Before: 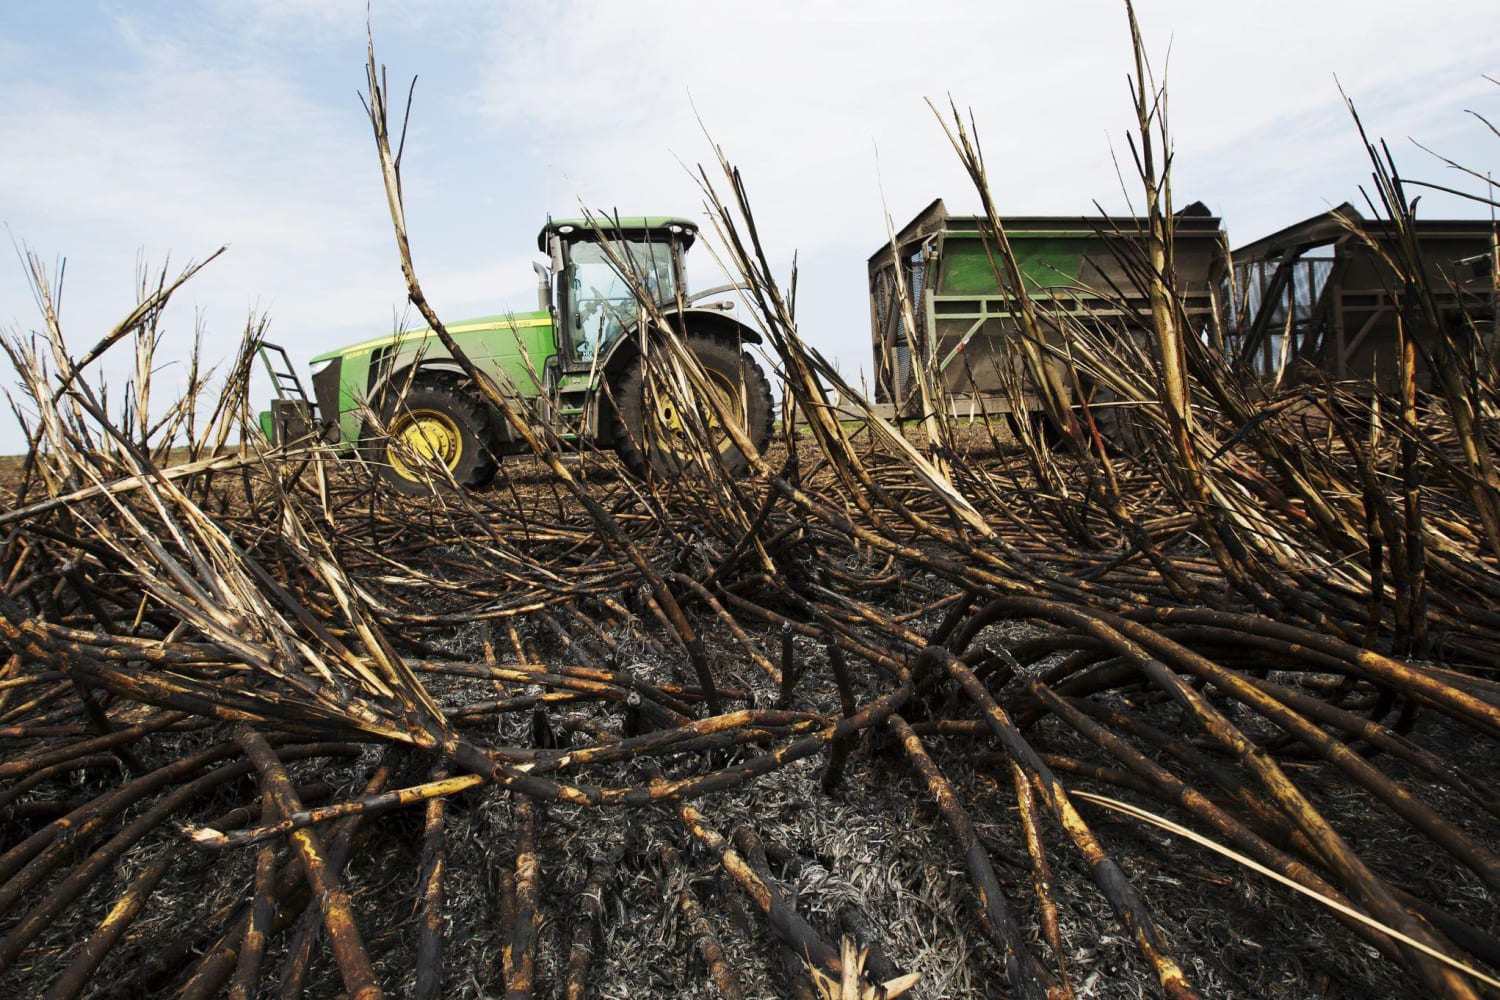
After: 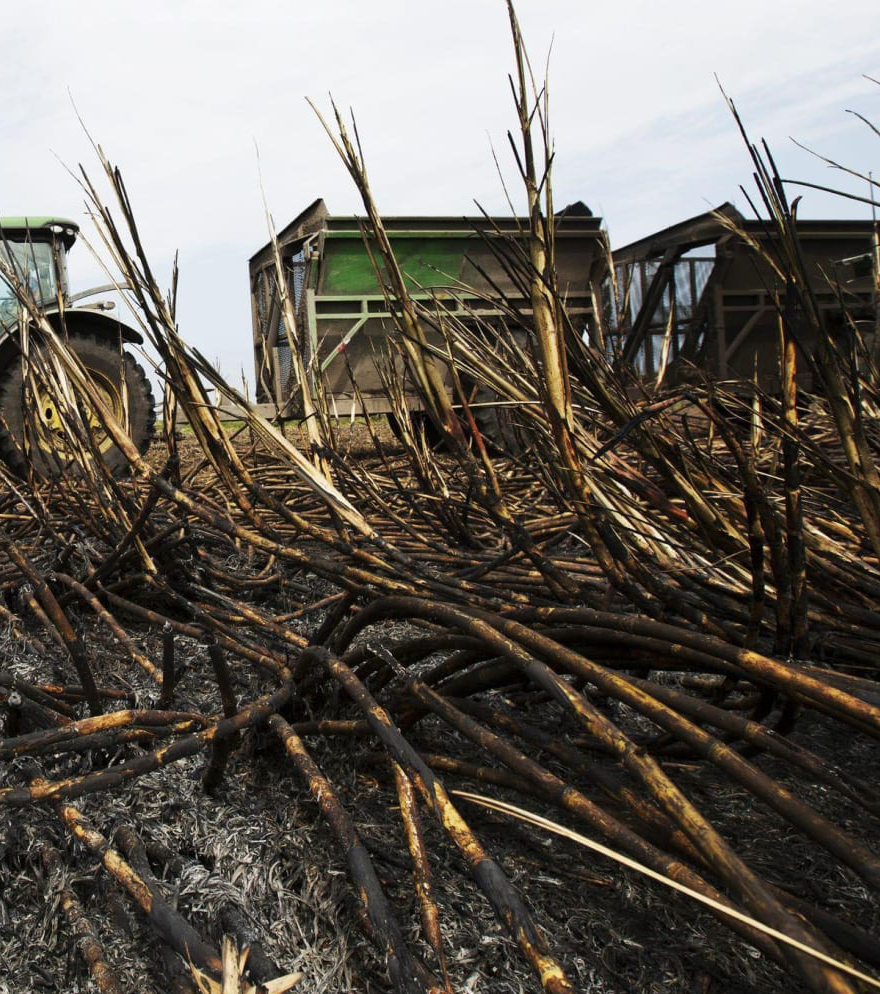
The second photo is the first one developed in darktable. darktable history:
crop: left 41.31%
